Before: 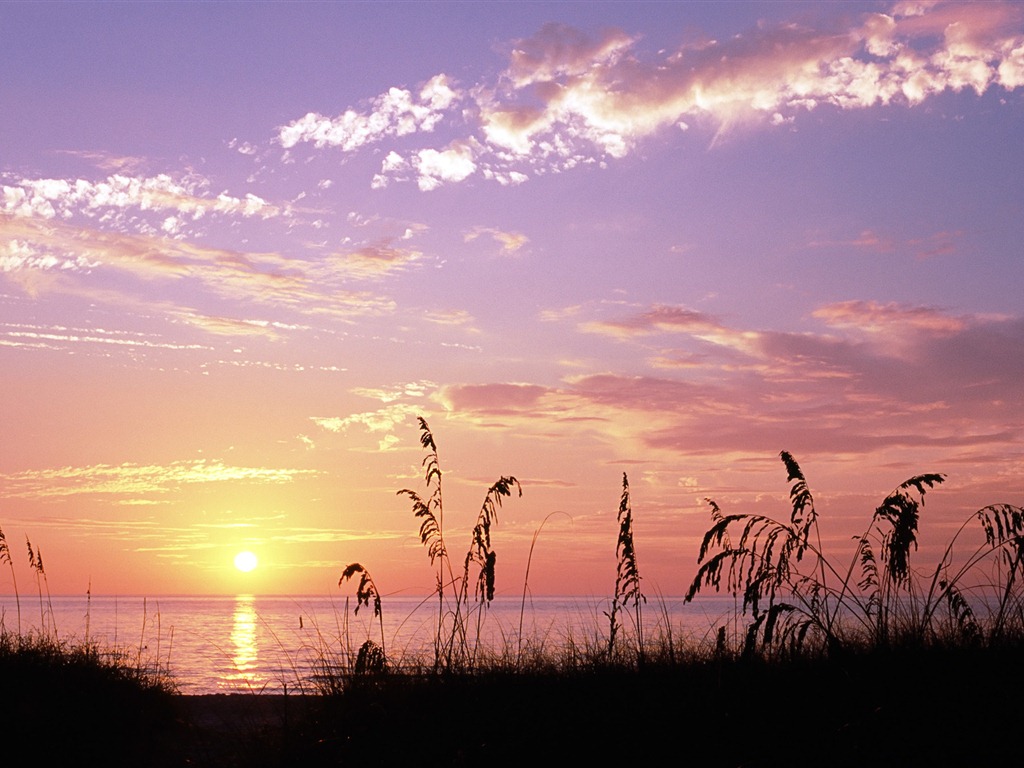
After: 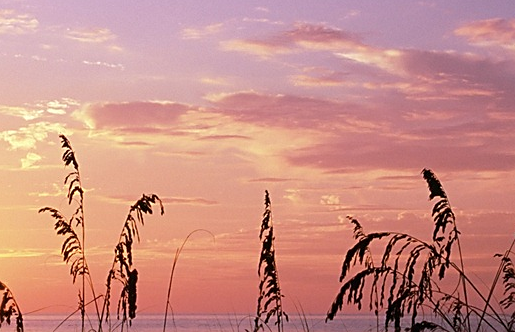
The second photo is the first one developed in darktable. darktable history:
sharpen: radius 1.863, amount 0.395, threshold 1.701
crop: left 34.99%, top 36.769%, right 14.716%, bottom 19.946%
